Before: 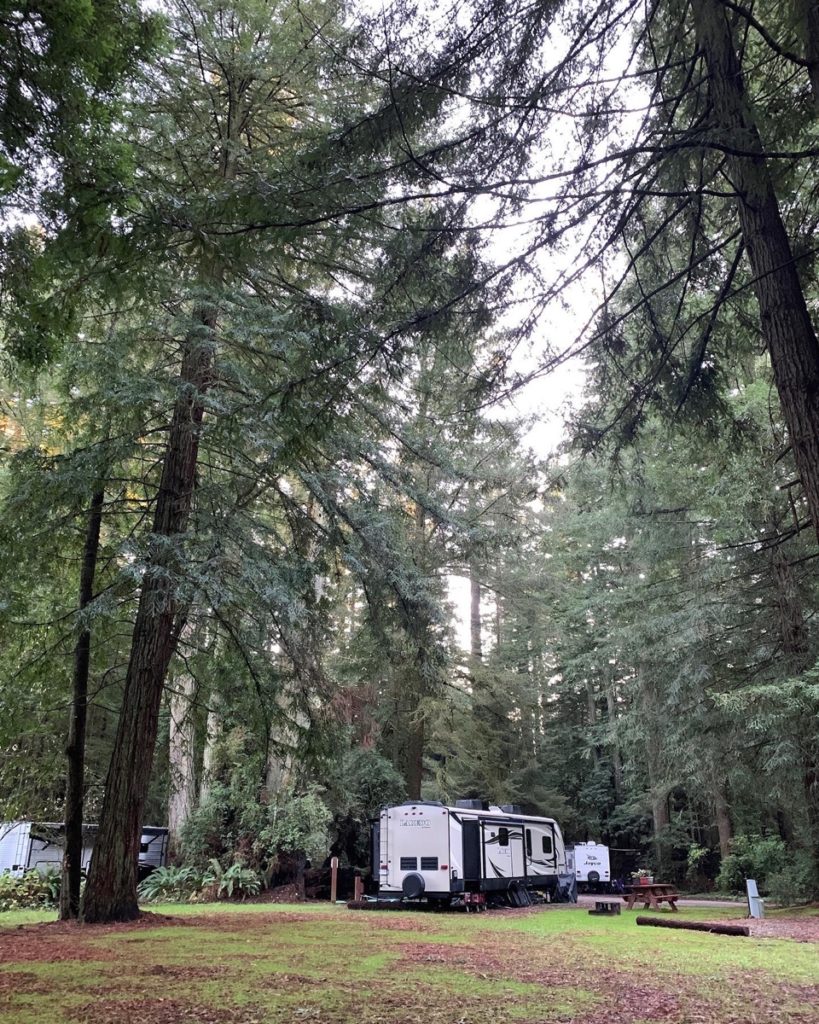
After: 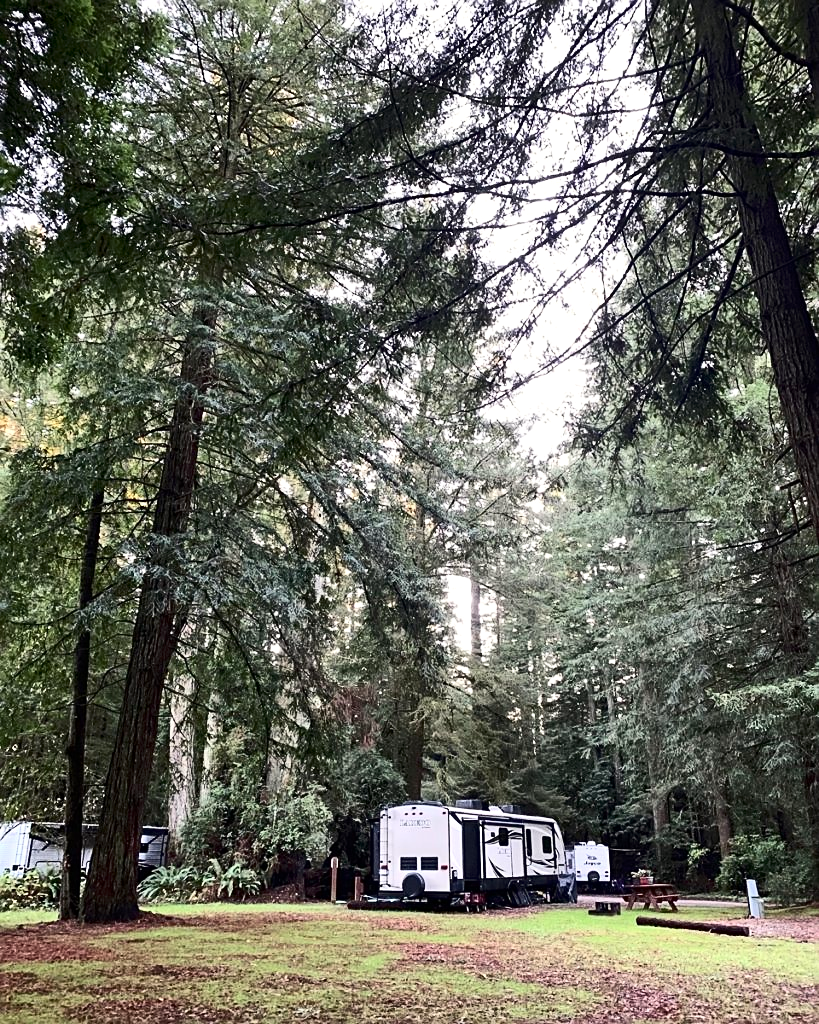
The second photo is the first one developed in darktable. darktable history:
sharpen: on, module defaults
white balance: red 1.009, blue 0.985
exposure: exposure 0.2 EV, compensate highlight preservation false
contrast brightness saturation: contrast 0.28
